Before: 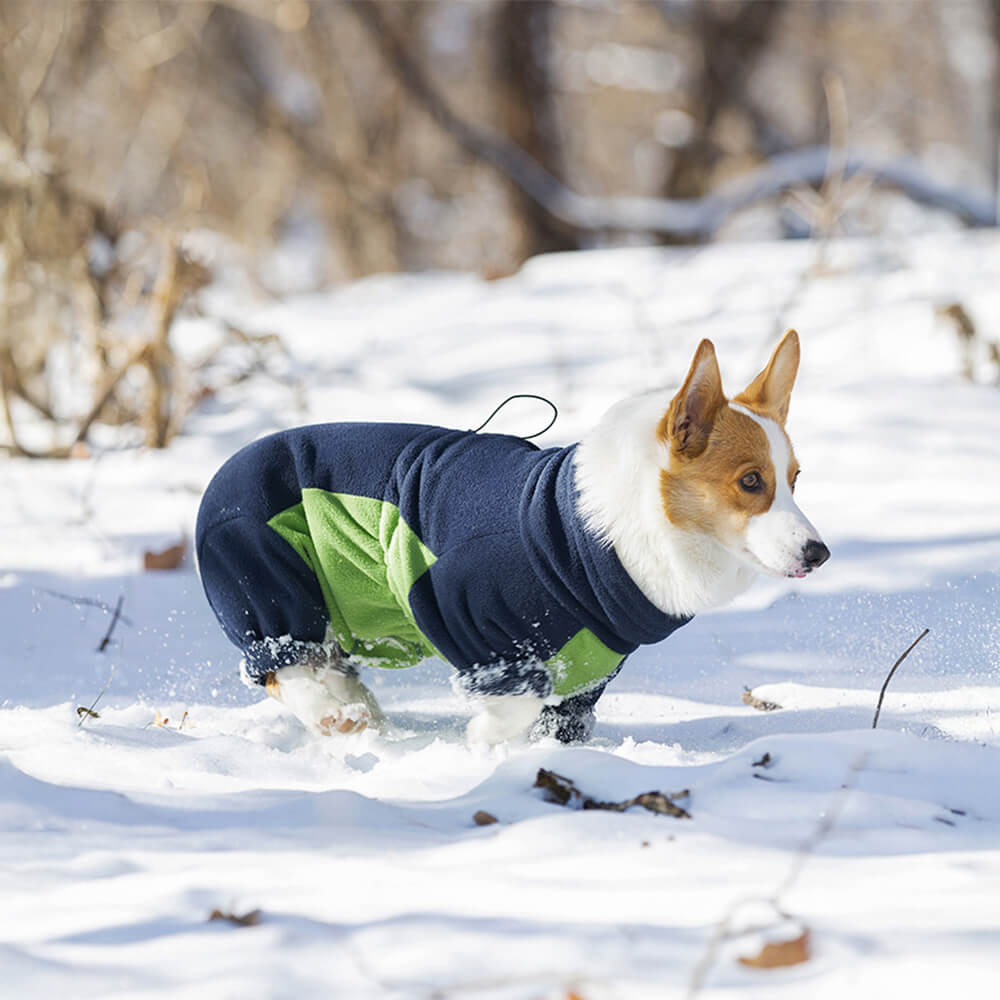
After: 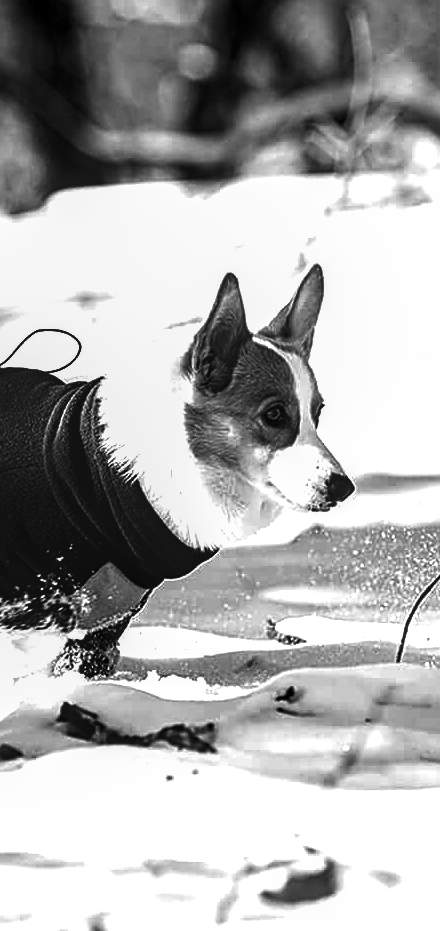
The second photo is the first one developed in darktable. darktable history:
crop: left 47.628%, top 6.643%, right 7.874%
haze removal: compatibility mode true, adaptive false
sharpen: on, module defaults
contrast brightness saturation: contrast 0.02, brightness -1, saturation -1
white balance: red 1.05, blue 1.072
local contrast: on, module defaults
exposure: black level correction 0, exposure 0.5 EV, compensate highlight preservation false
shadows and highlights: shadows 29.61, highlights -30.47, low approximation 0.01, soften with gaussian
